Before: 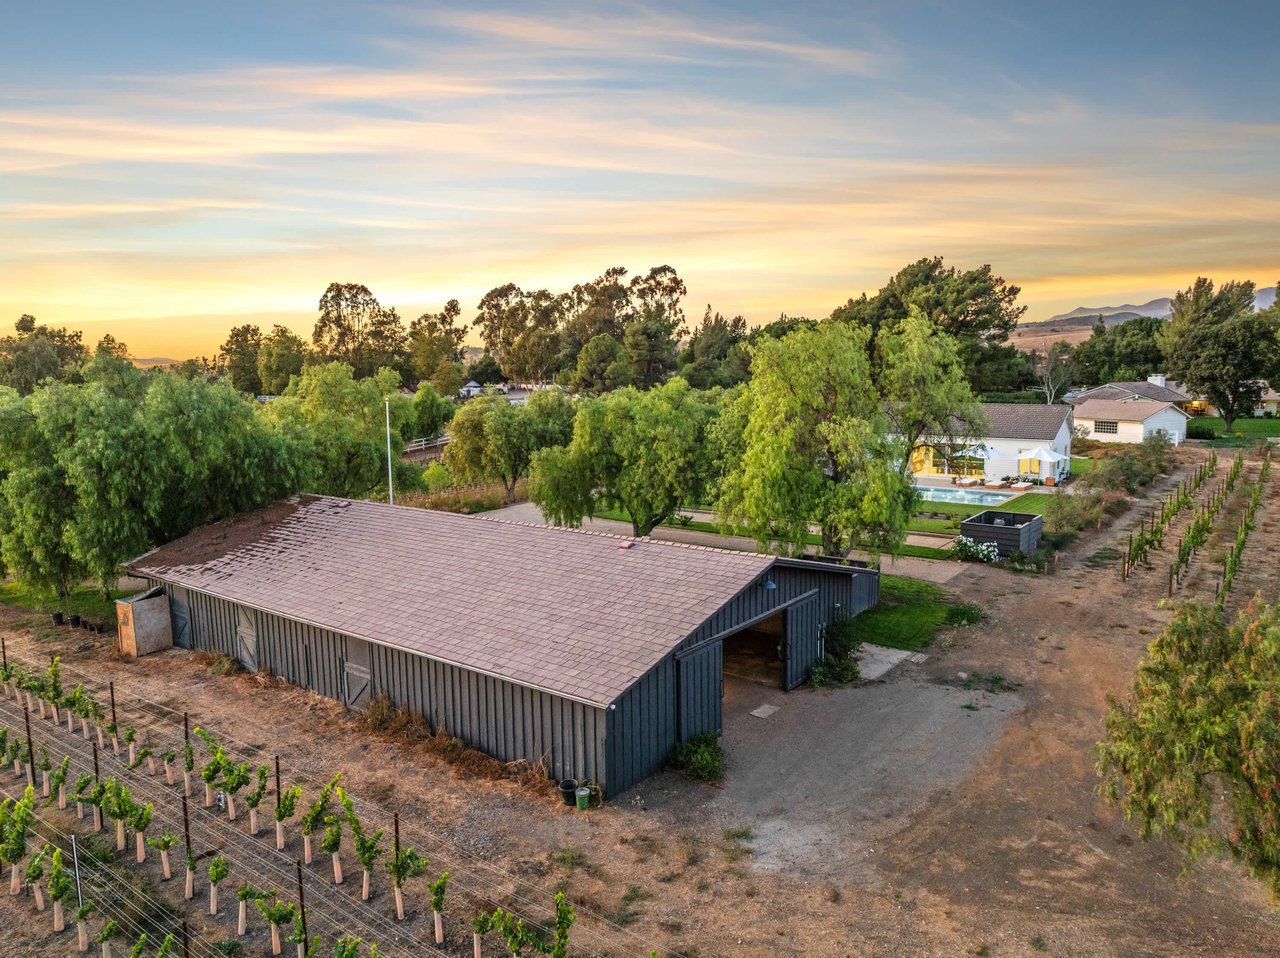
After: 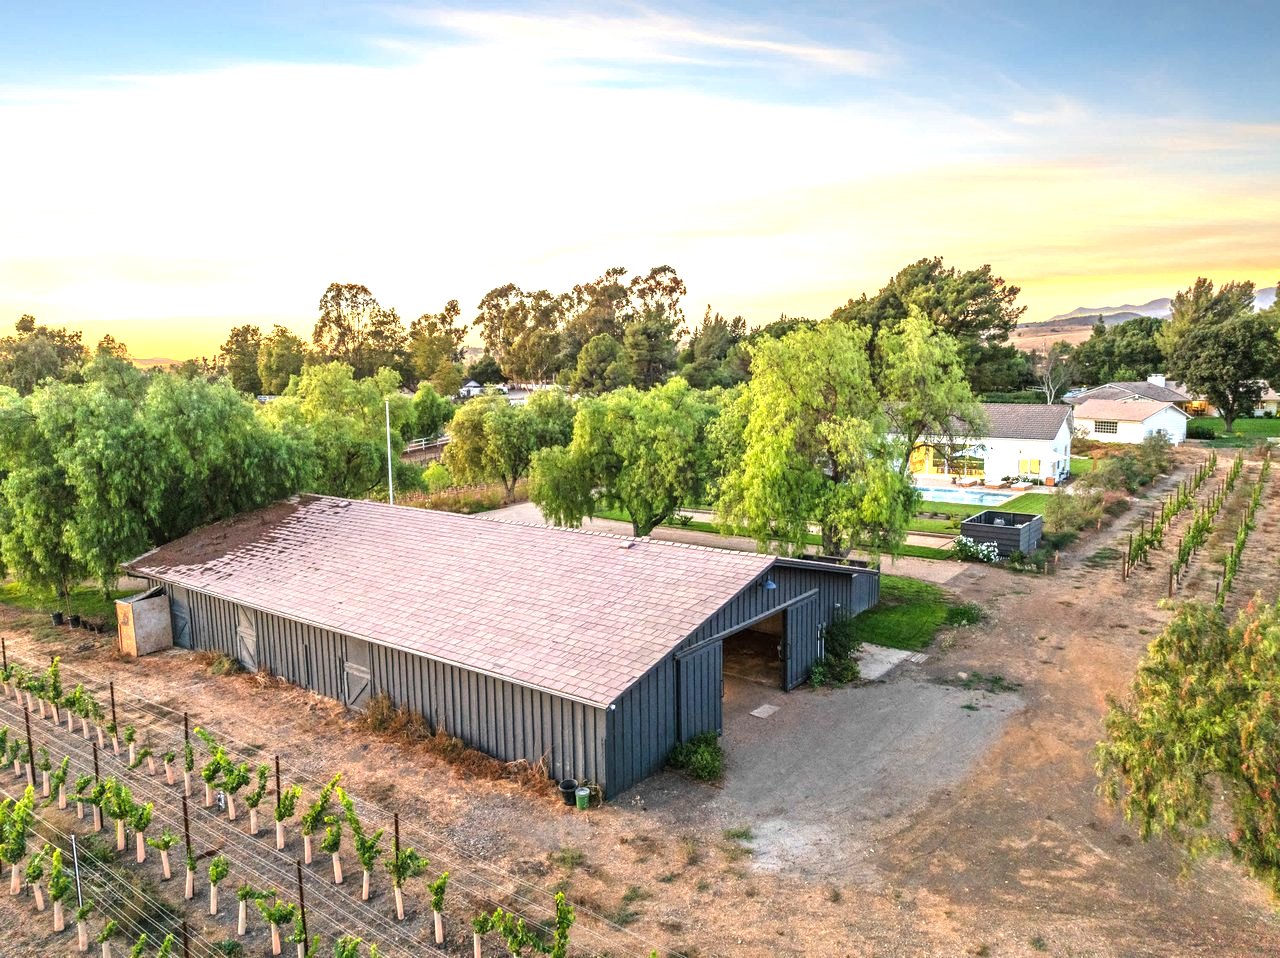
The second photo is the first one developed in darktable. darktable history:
exposure: black level correction 0, exposure 1.017 EV, compensate highlight preservation false
